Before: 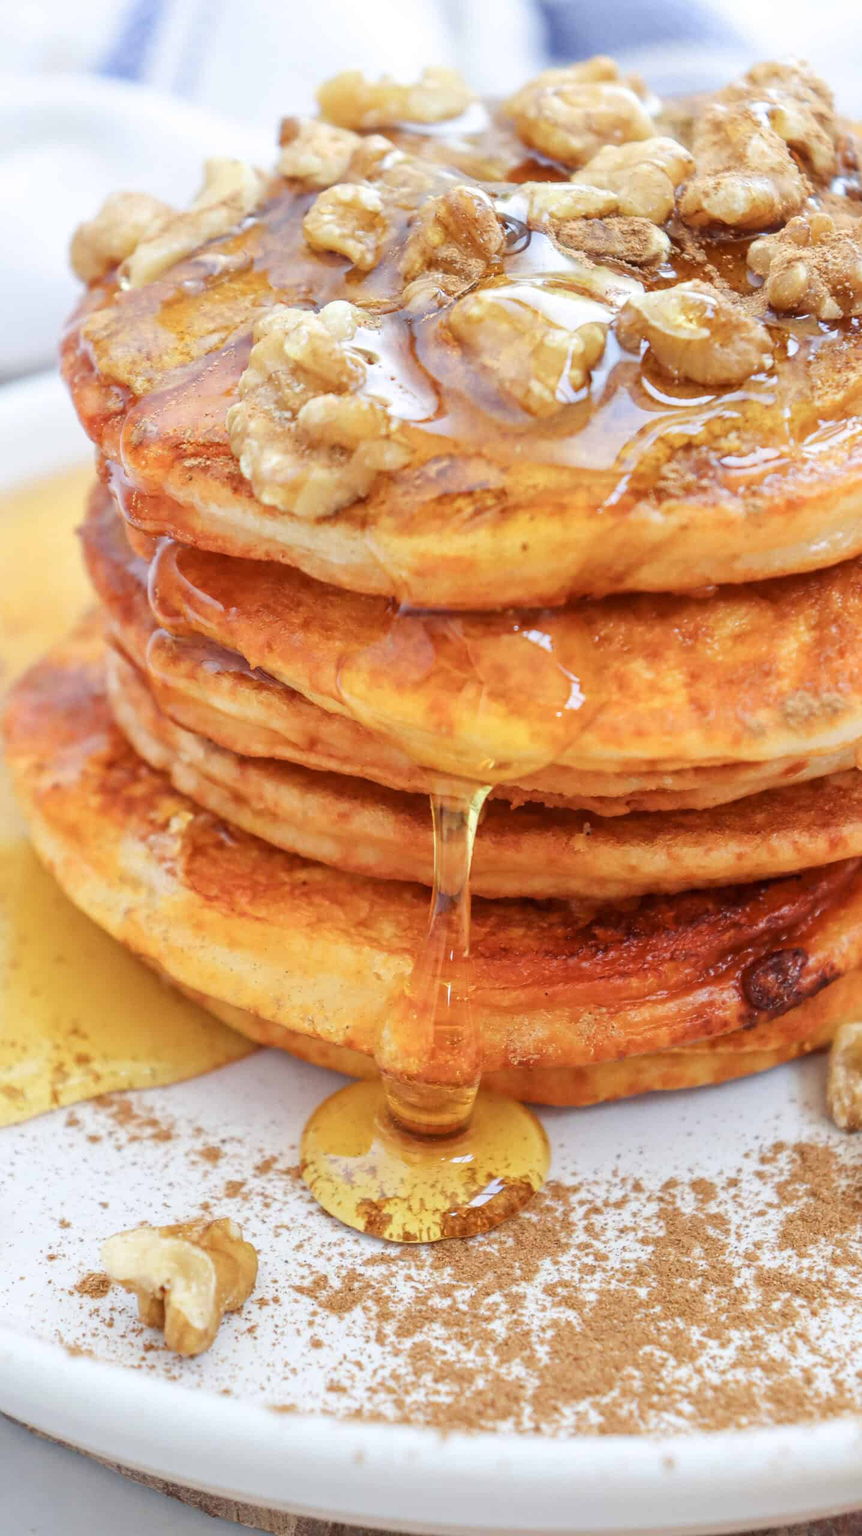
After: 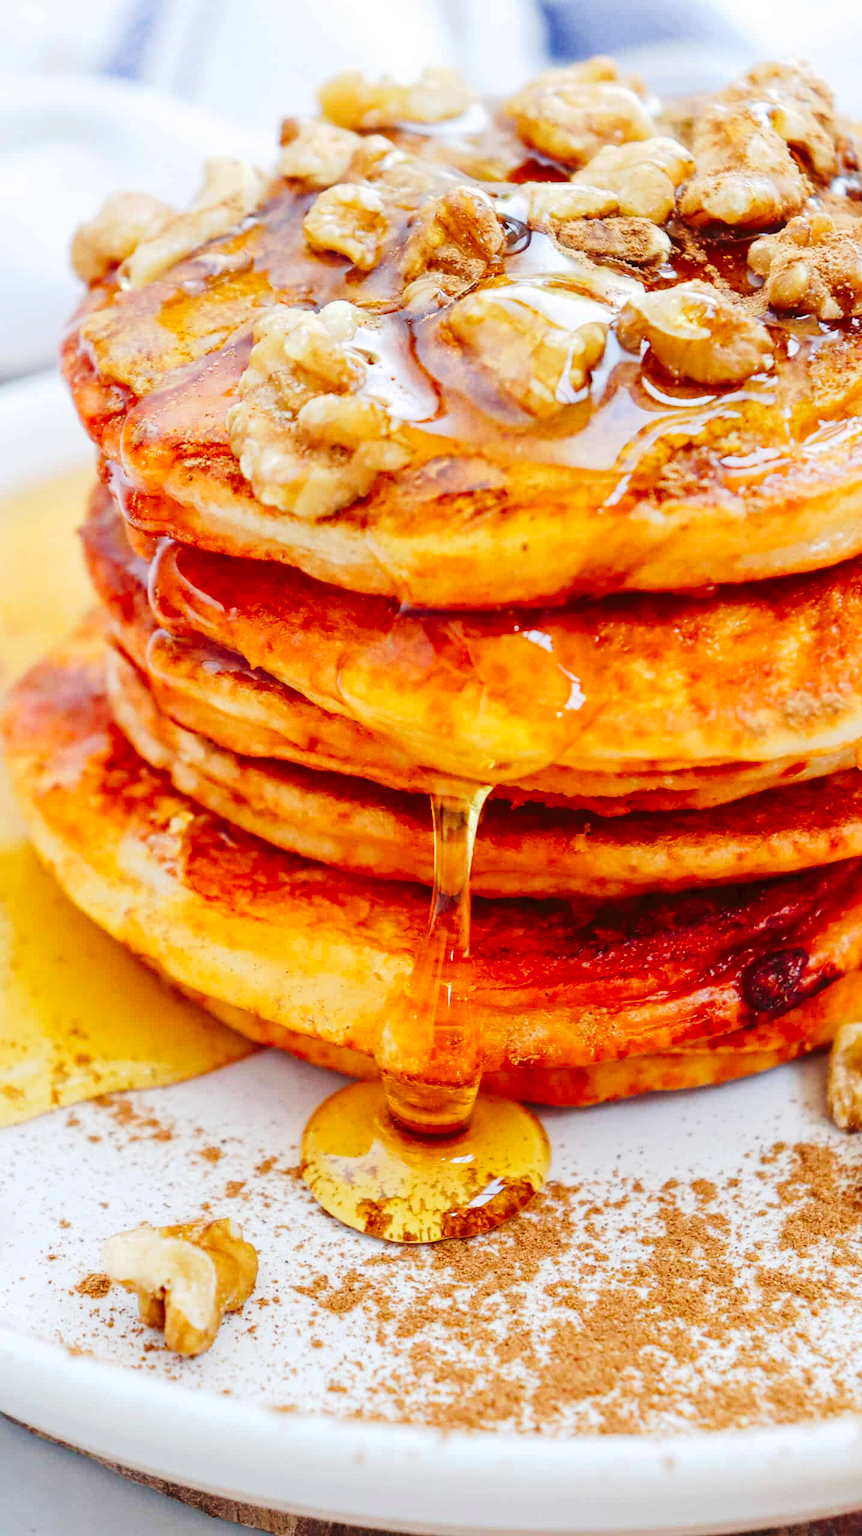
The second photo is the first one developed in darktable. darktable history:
tone curve: curves: ch0 [(0, 0) (0.003, 0.042) (0.011, 0.043) (0.025, 0.047) (0.044, 0.059) (0.069, 0.07) (0.1, 0.085) (0.136, 0.107) (0.177, 0.139) (0.224, 0.185) (0.277, 0.258) (0.335, 0.34) (0.399, 0.434) (0.468, 0.526) (0.543, 0.623) (0.623, 0.709) (0.709, 0.794) (0.801, 0.866) (0.898, 0.919) (1, 1)], preserve colors none
contrast brightness saturation: contrast 0.07, brightness -0.13, saturation 0.06
